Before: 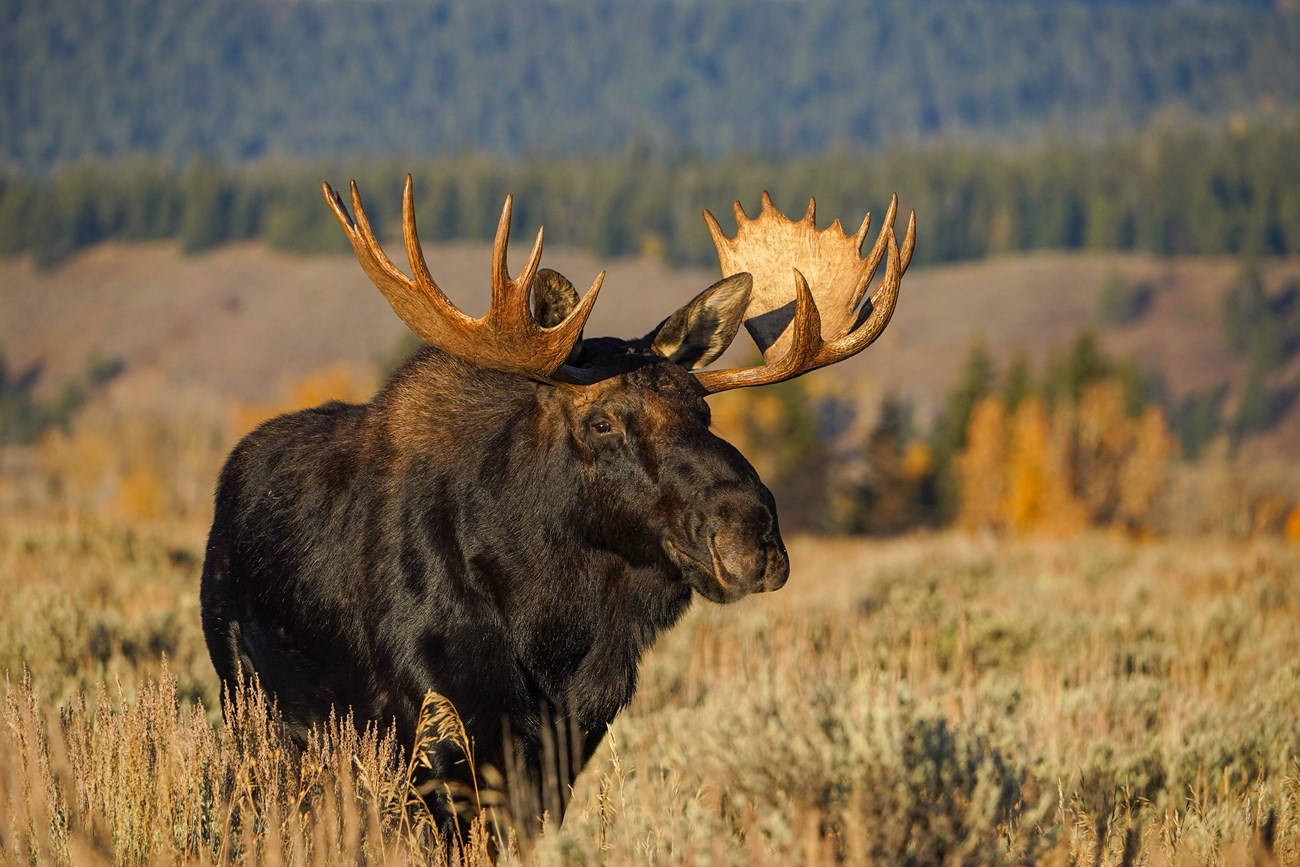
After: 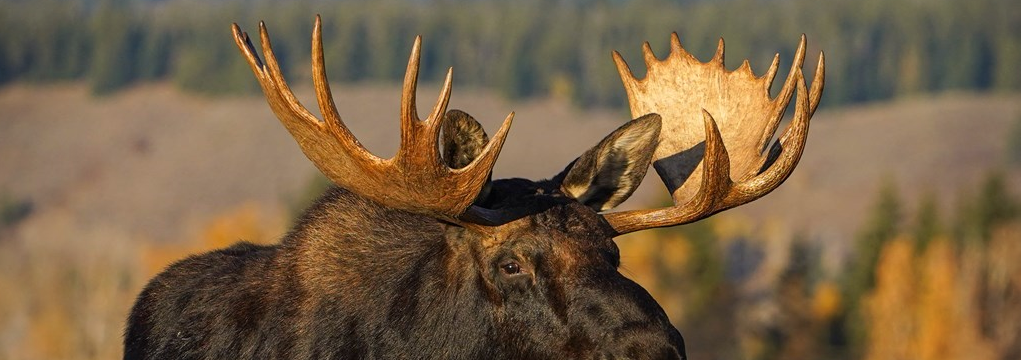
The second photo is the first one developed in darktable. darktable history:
crop: left 7.036%, top 18.398%, right 14.379%, bottom 40.043%
vignetting: fall-off radius 60.65%
tone equalizer: on, module defaults
